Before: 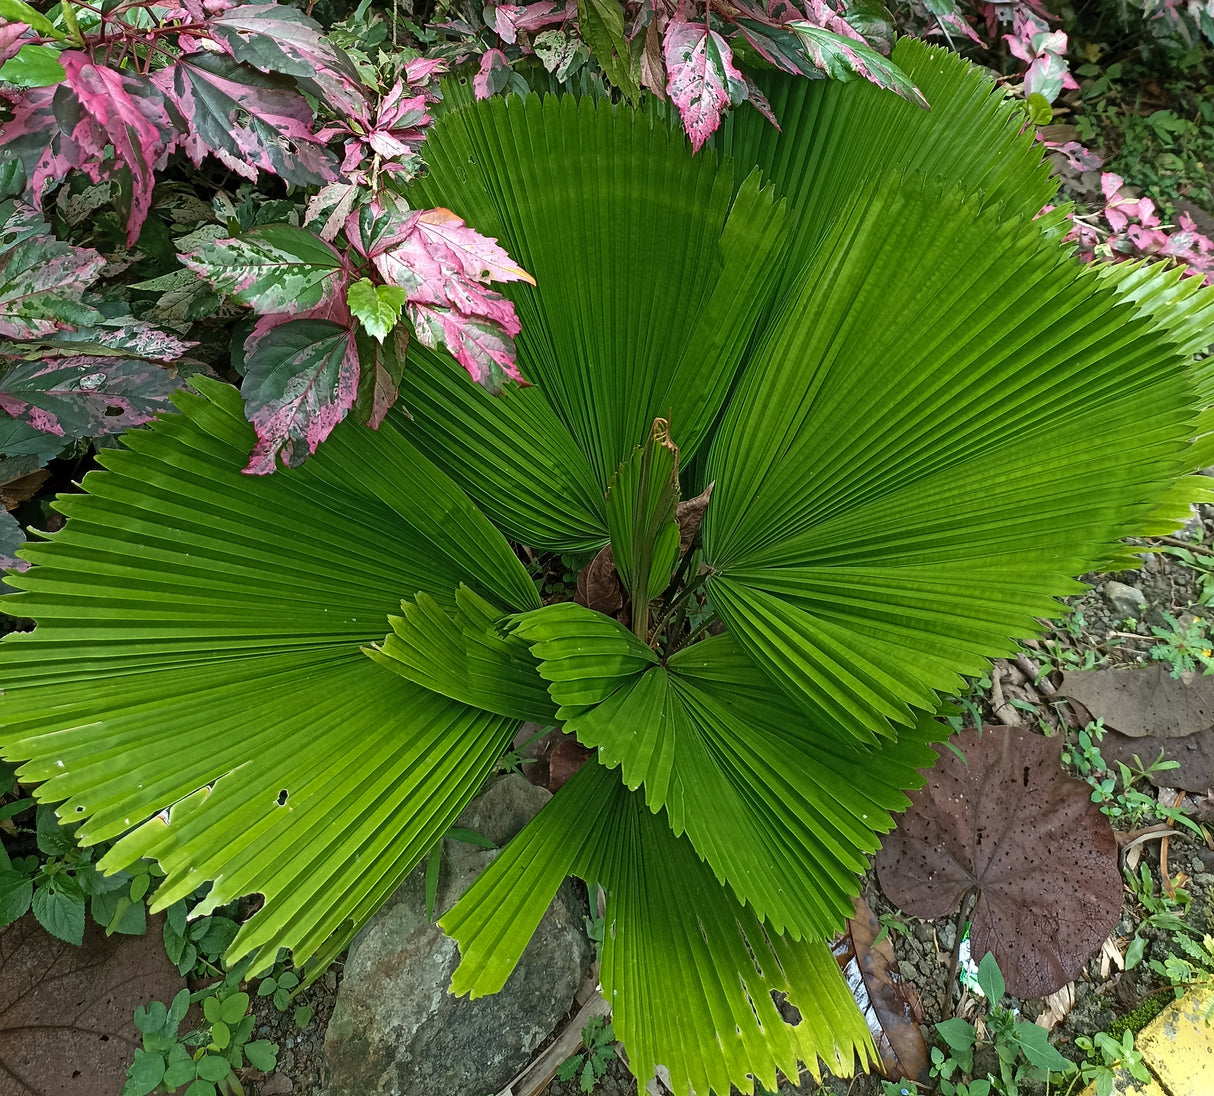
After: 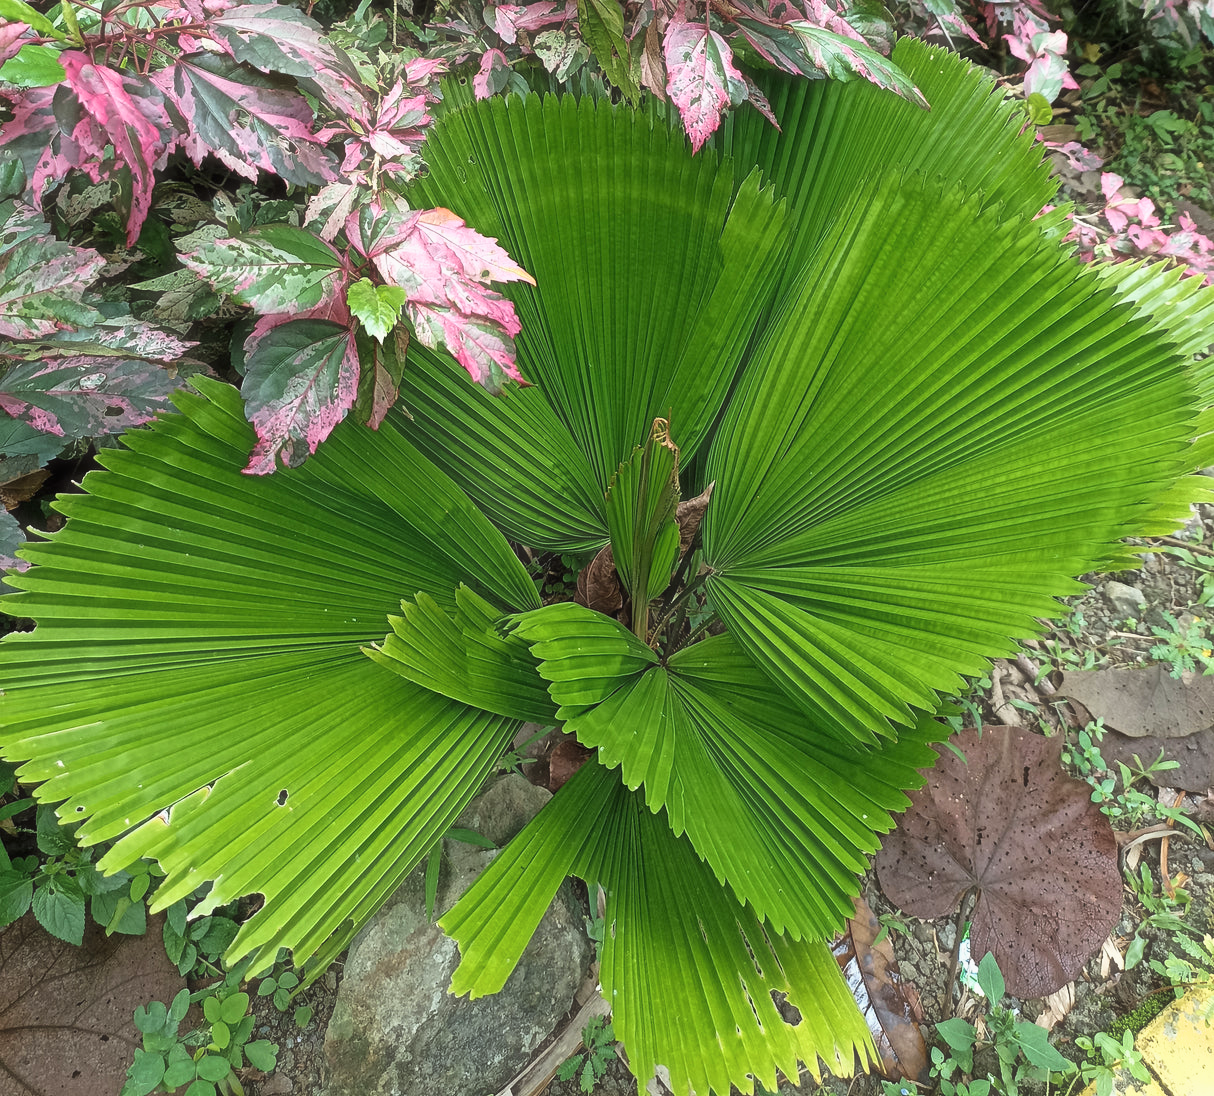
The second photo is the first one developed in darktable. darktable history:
exposure: exposure 0.645 EV, compensate exposure bias true, compensate highlight preservation false
filmic rgb: black relative exposure -14.21 EV, white relative exposure 3.37 EV, hardness 7.91, contrast 0.995
haze removal: strength -0.107, compatibility mode true, adaptive false
